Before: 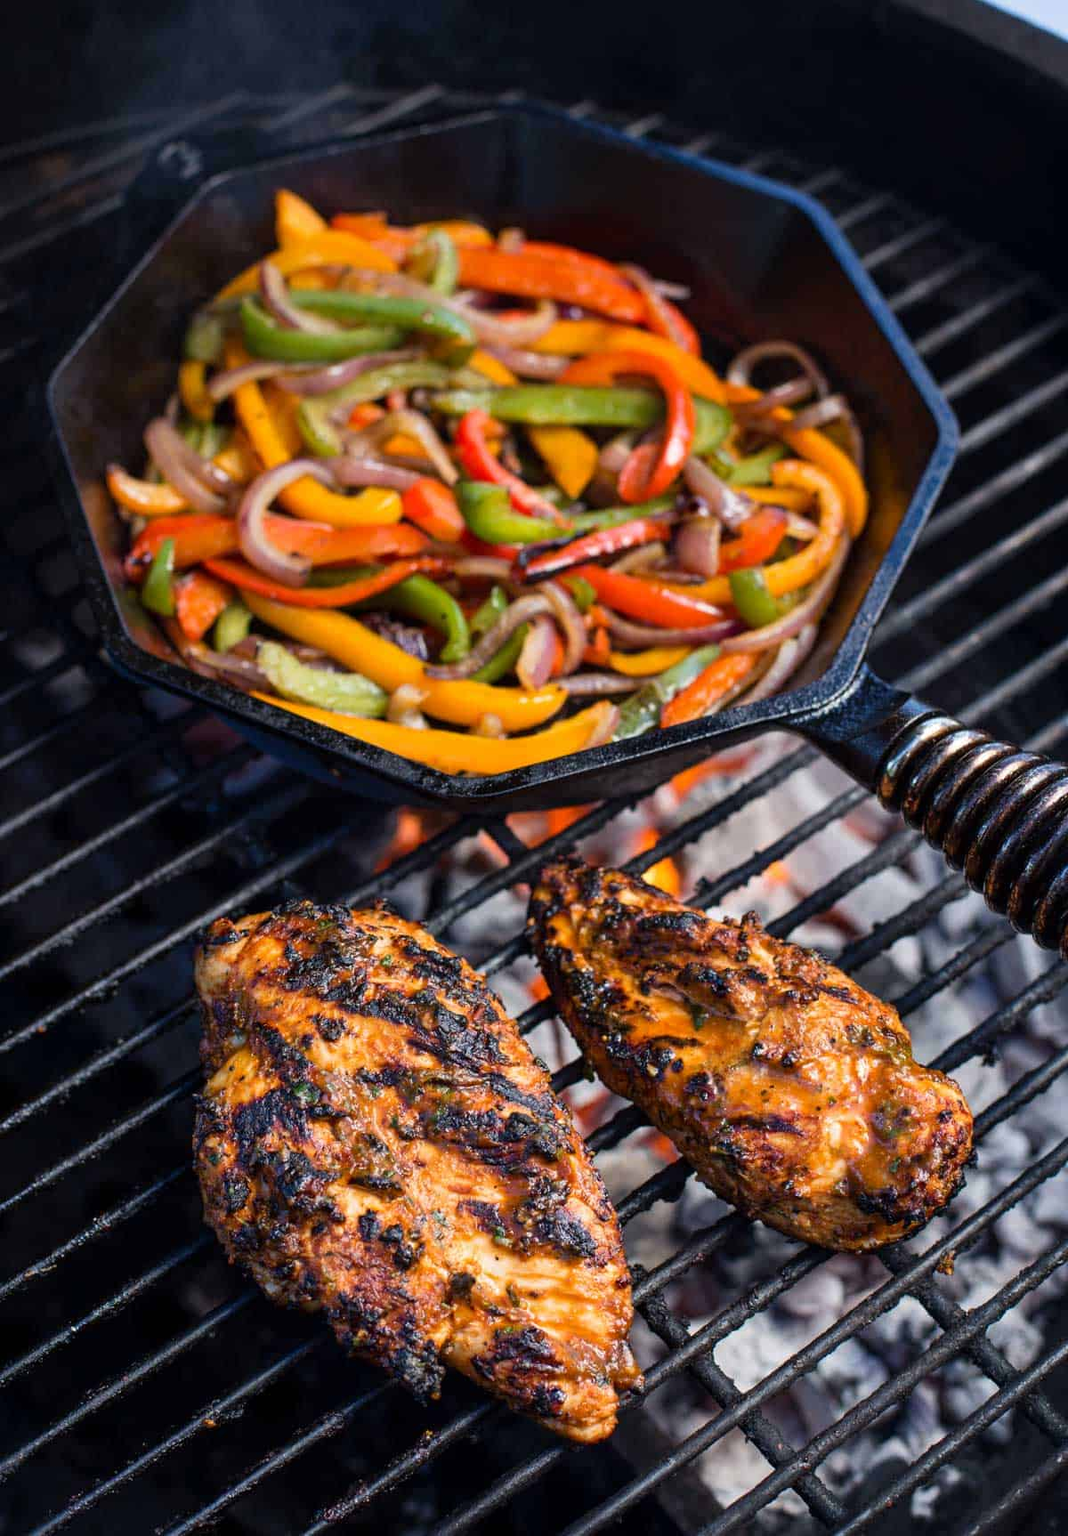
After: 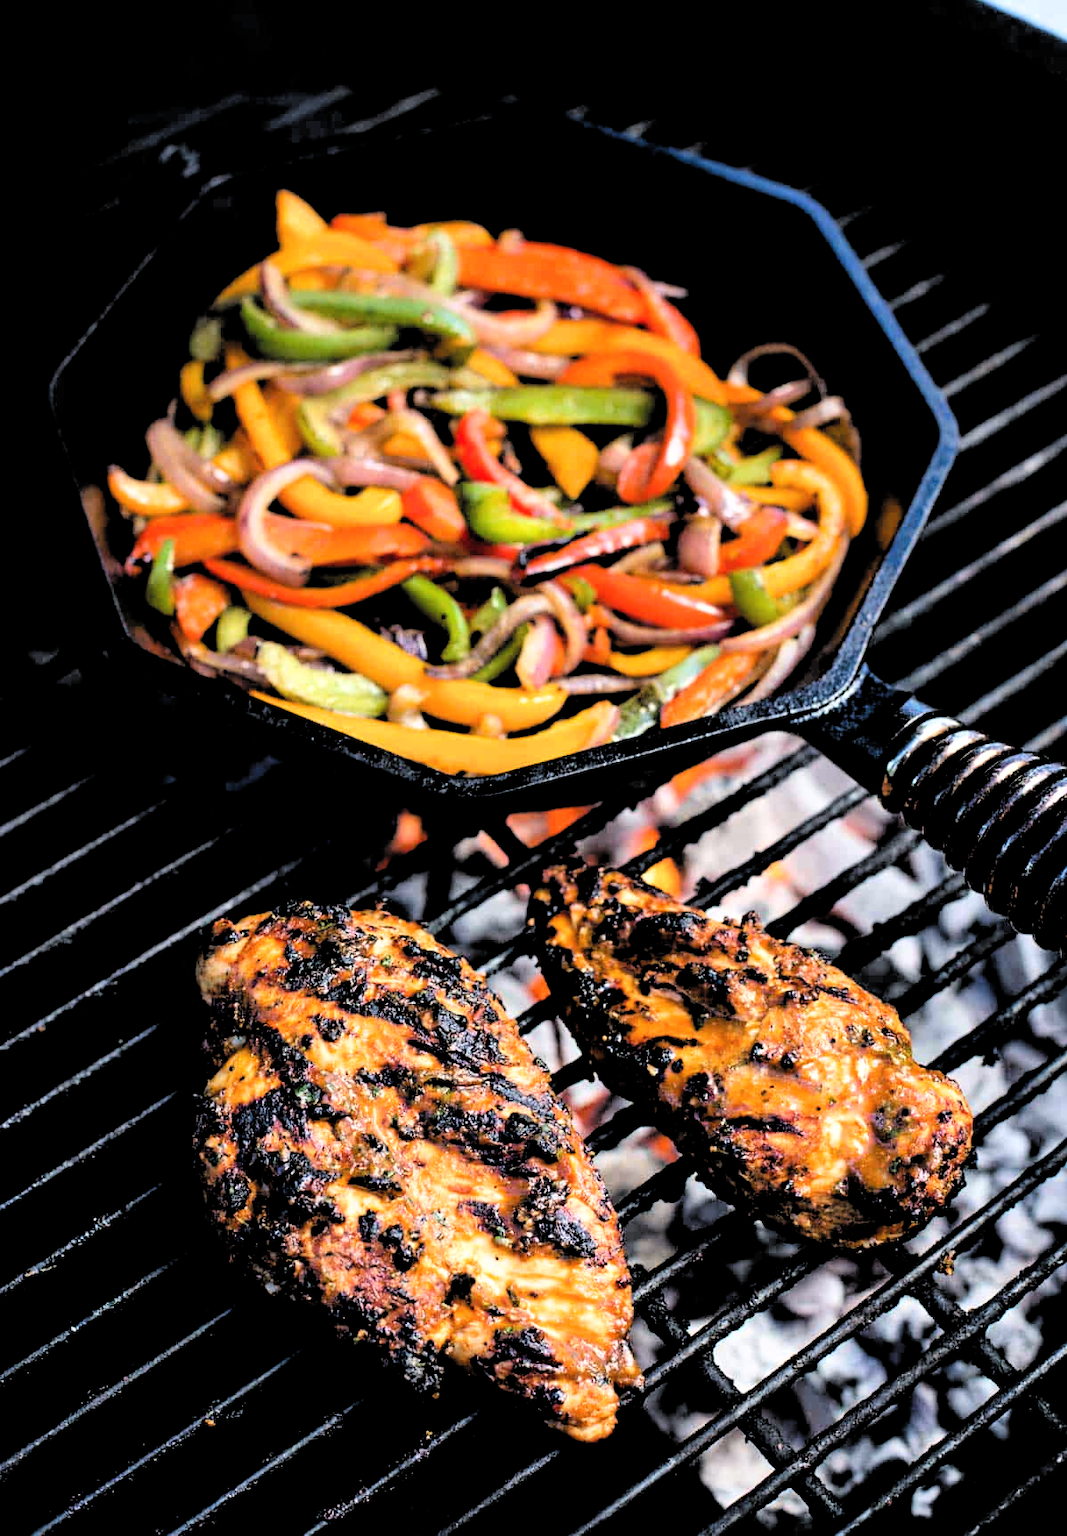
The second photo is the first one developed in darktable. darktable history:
filmic rgb: middle gray luminance 13.55%, black relative exposure -1.97 EV, white relative exposure 3.1 EV, threshold 6 EV, target black luminance 0%, hardness 1.79, latitude 59.23%, contrast 1.728, highlights saturation mix 5%, shadows ↔ highlights balance -37.52%, add noise in highlights 0, color science v3 (2019), use custom middle-gray values true, iterations of high-quality reconstruction 0, contrast in highlights soft, enable highlight reconstruction true
color balance: mode lift, gamma, gain (sRGB), lift [1, 1, 1.022, 1.026]
